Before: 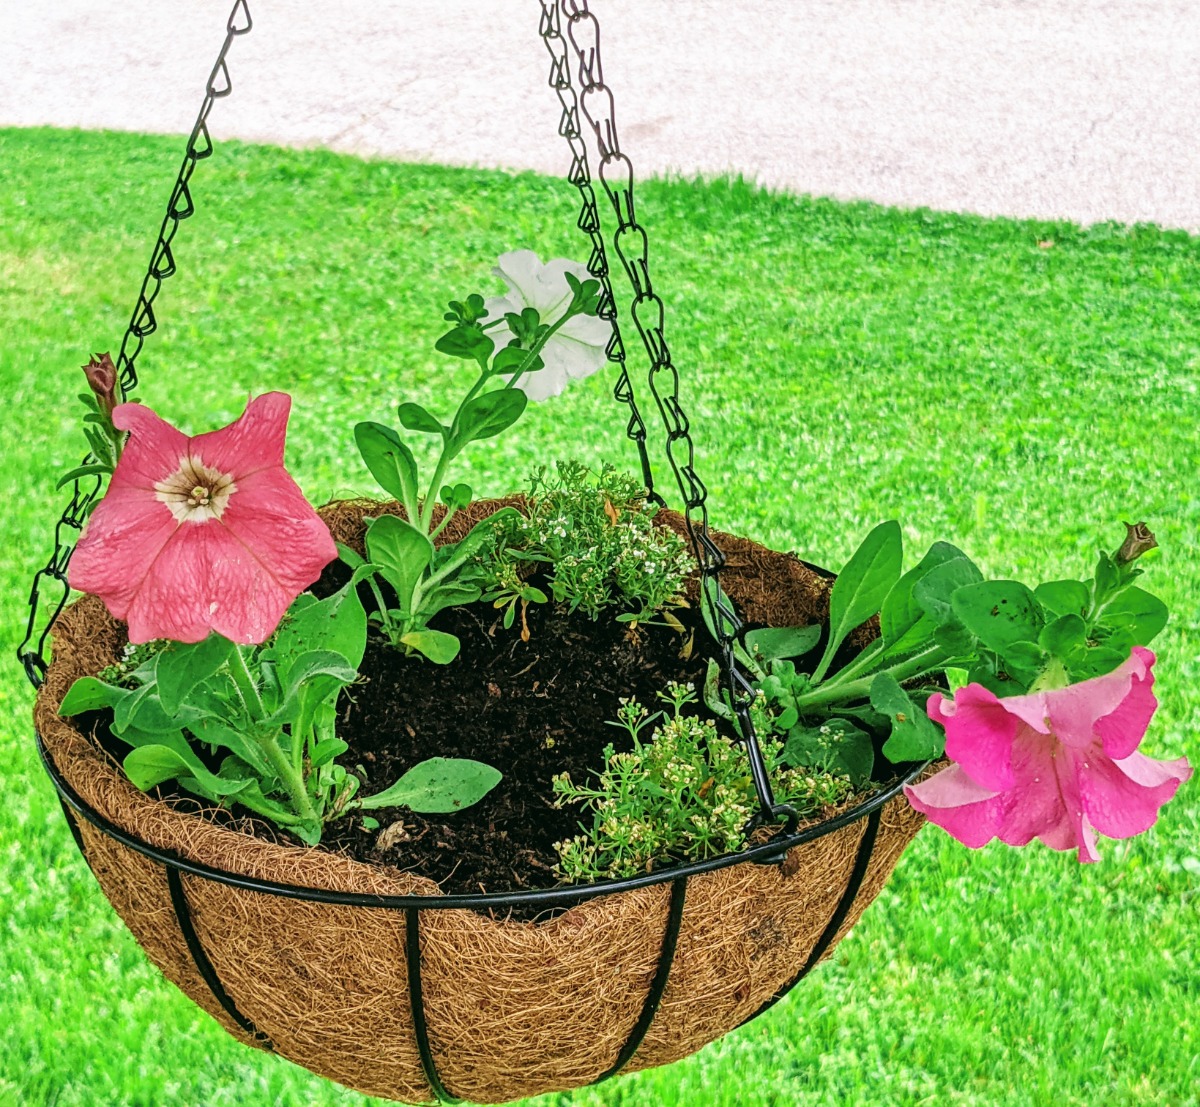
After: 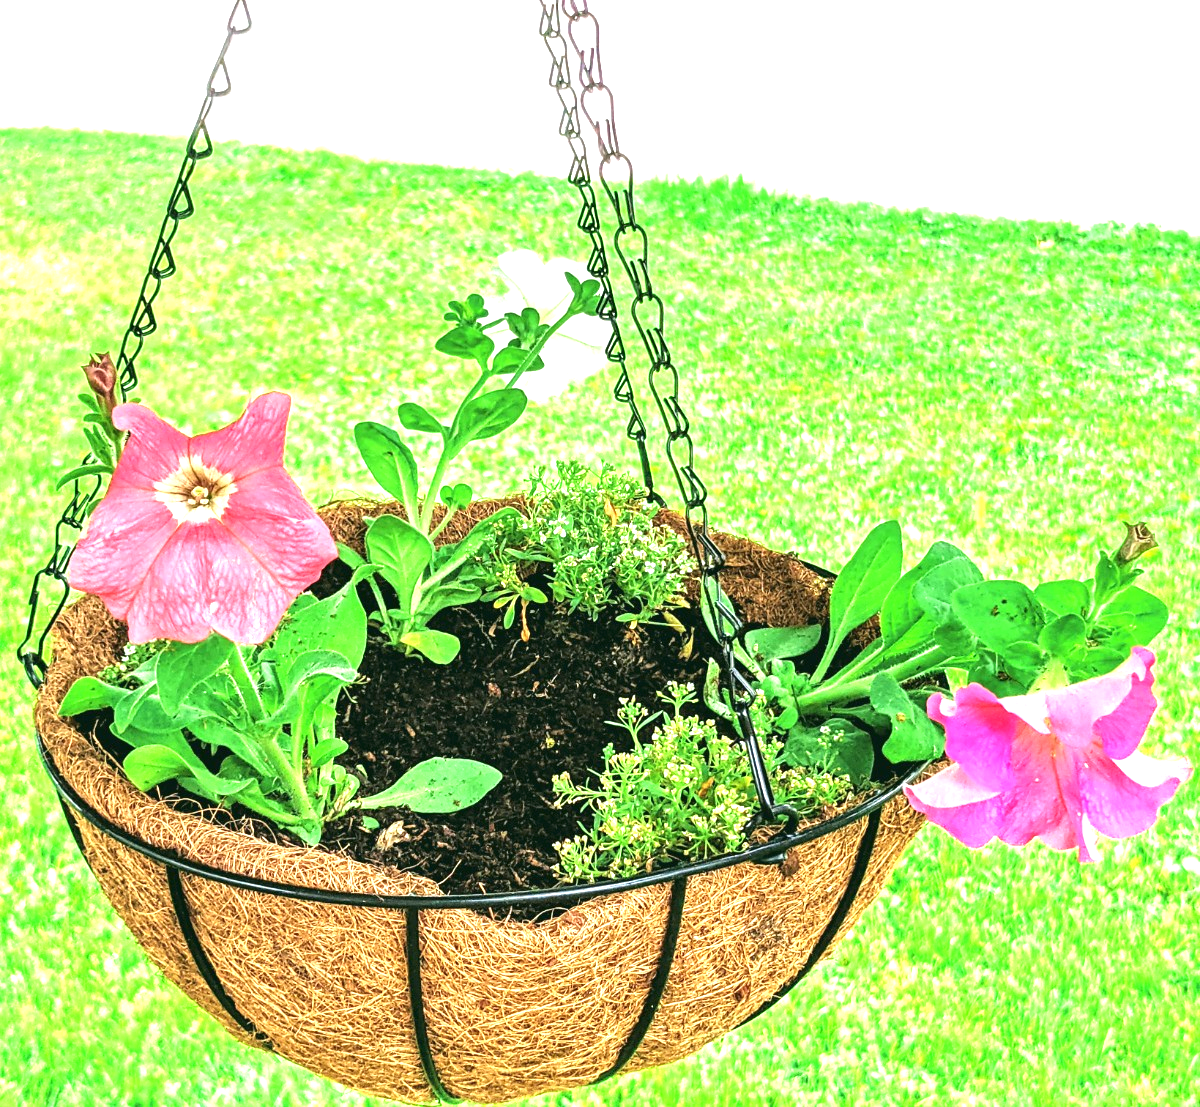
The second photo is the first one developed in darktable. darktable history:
exposure: black level correction 0, exposure 1.503 EV, compensate highlight preservation false
